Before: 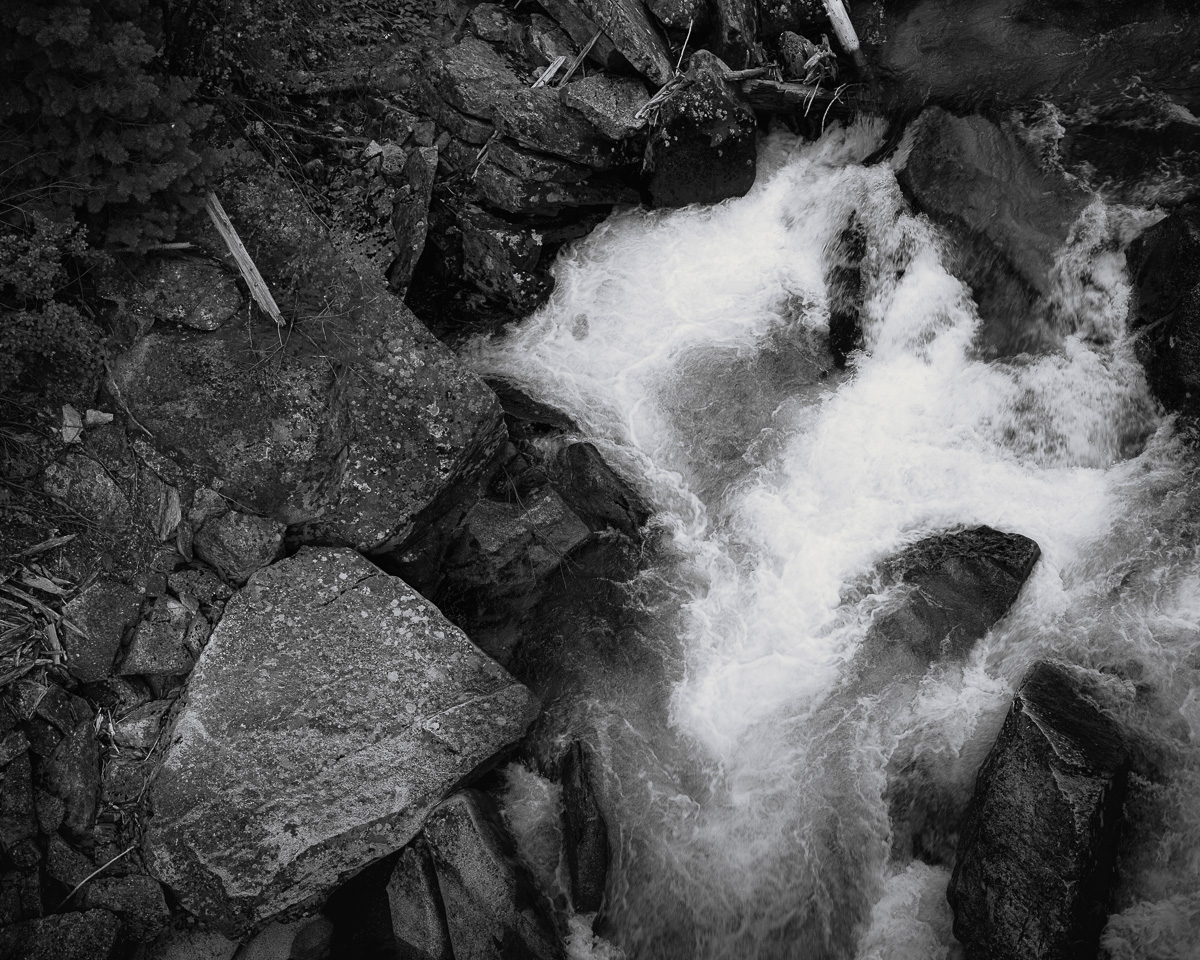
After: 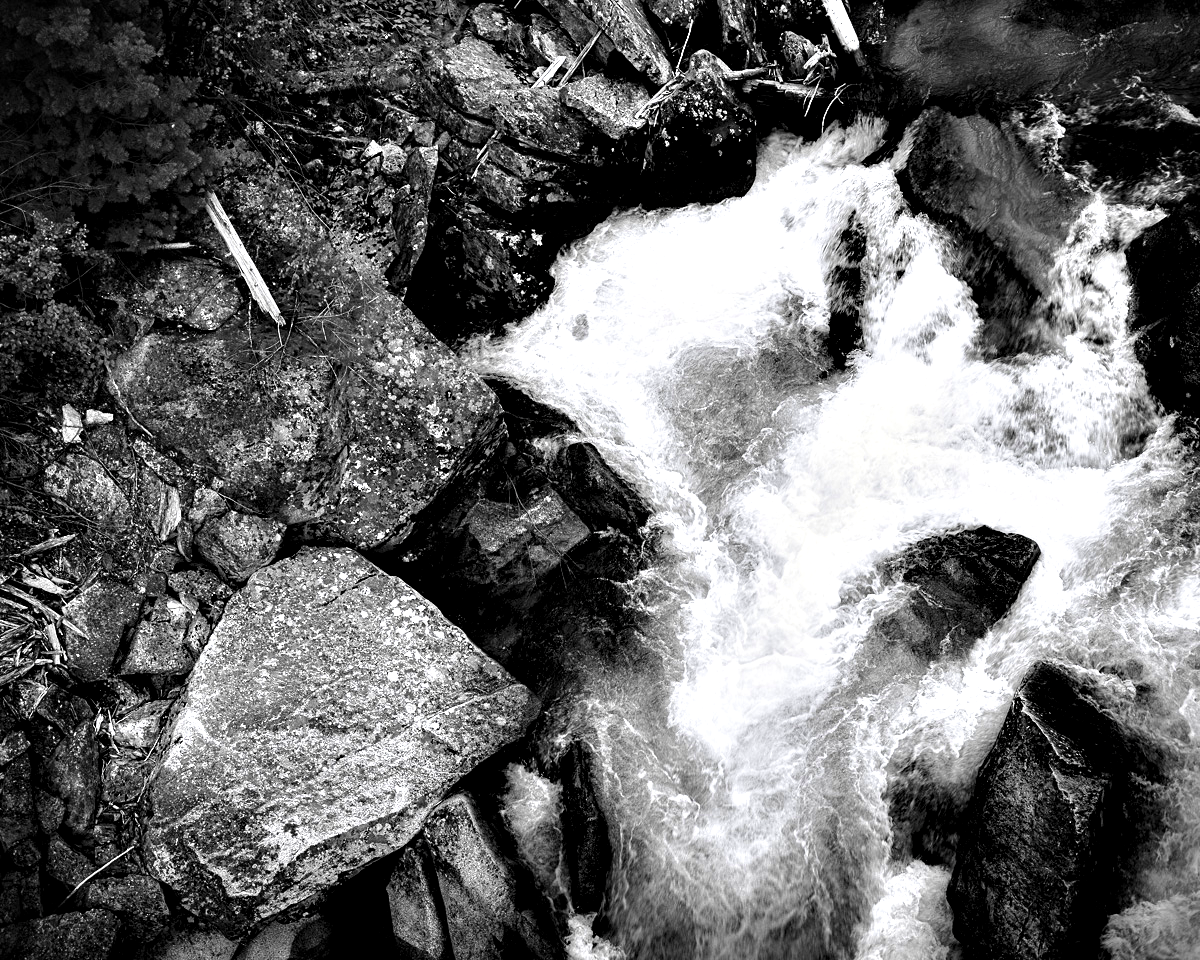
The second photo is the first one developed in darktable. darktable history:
tone equalizer: -7 EV 0.146 EV, -6 EV 0.594 EV, -5 EV 1.17 EV, -4 EV 1.31 EV, -3 EV 1.15 EV, -2 EV 0.6 EV, -1 EV 0.16 EV, smoothing diameter 2.19%, edges refinement/feathering 22.5, mask exposure compensation -1.57 EV, filter diffusion 5
contrast equalizer: y [[0.6 ×6], [0.55 ×6], [0 ×6], [0 ×6], [0 ×6]]
